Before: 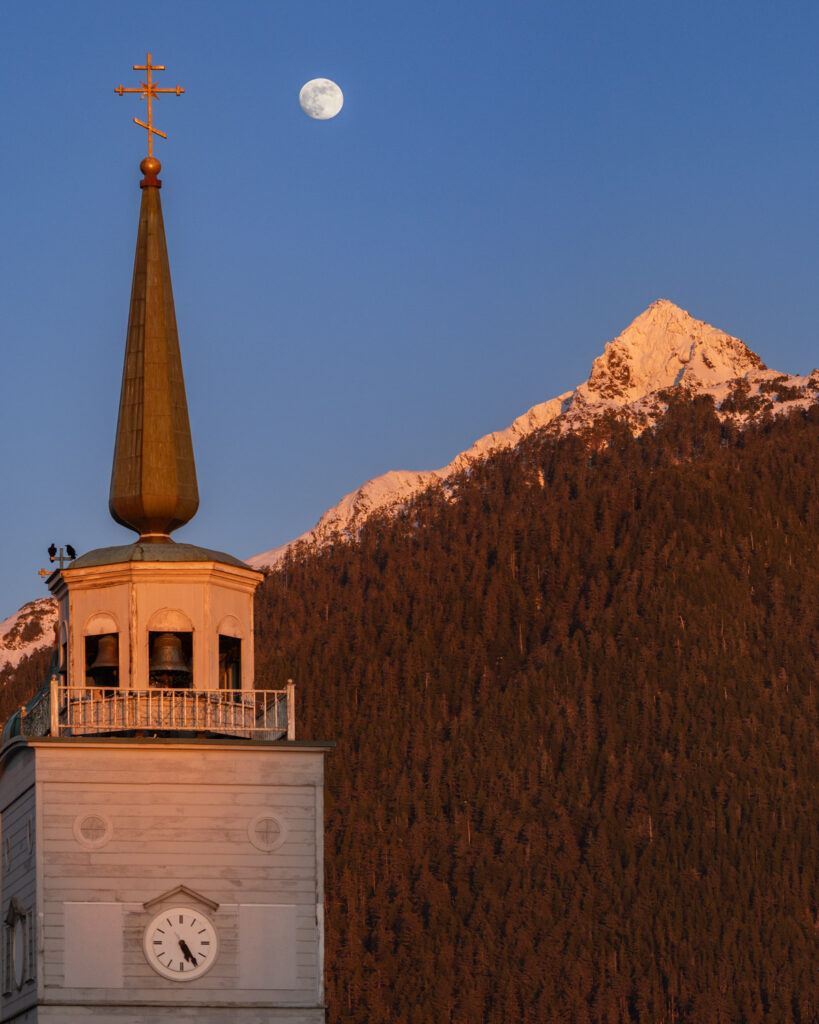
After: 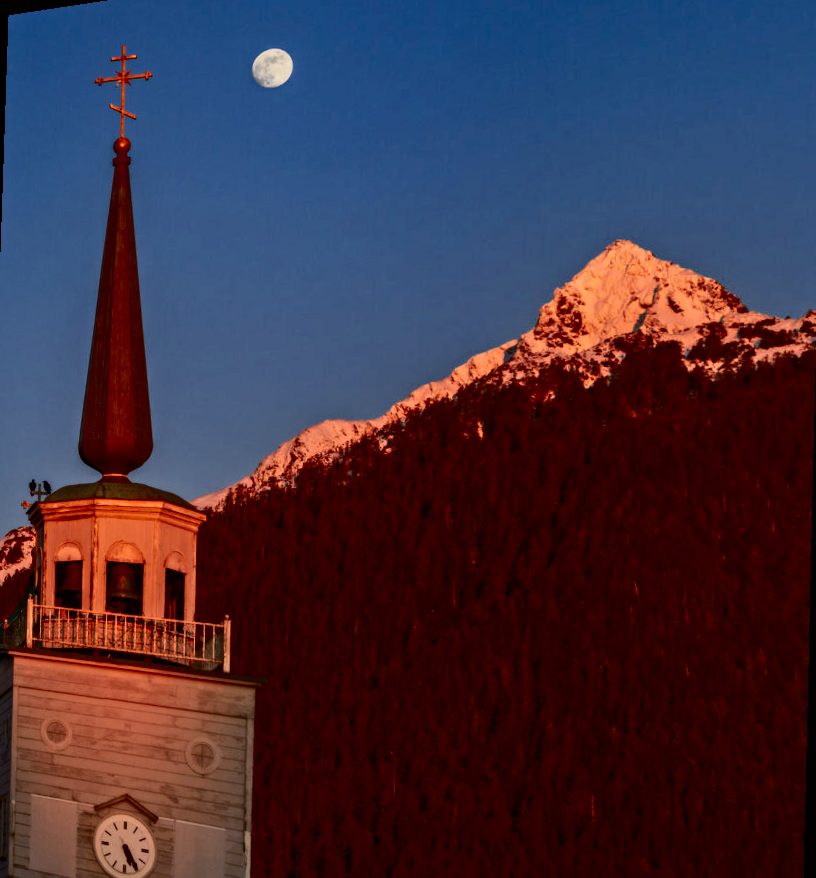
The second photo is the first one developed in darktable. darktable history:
contrast brightness saturation: contrast 0.13, brightness -0.24, saturation 0.14
contrast equalizer: y [[0.5, 0.5, 0.544, 0.569, 0.5, 0.5], [0.5 ×6], [0.5 ×6], [0 ×6], [0 ×6]]
local contrast: mode bilateral grid, contrast 10, coarseness 25, detail 110%, midtone range 0.2
rotate and perspective: rotation 1.69°, lens shift (vertical) -0.023, lens shift (horizontal) -0.291, crop left 0.025, crop right 0.988, crop top 0.092, crop bottom 0.842
tone curve: curves: ch0 [(0, 0) (0.091, 0.066) (0.184, 0.16) (0.491, 0.519) (0.748, 0.765) (1, 0.919)]; ch1 [(0, 0) (0.179, 0.173) (0.322, 0.32) (0.424, 0.424) (0.502, 0.504) (0.56, 0.578) (0.631, 0.675) (0.777, 0.806) (1, 1)]; ch2 [(0, 0) (0.434, 0.447) (0.483, 0.487) (0.547, 0.573) (0.676, 0.673) (1, 1)], color space Lab, independent channels, preserve colors none
